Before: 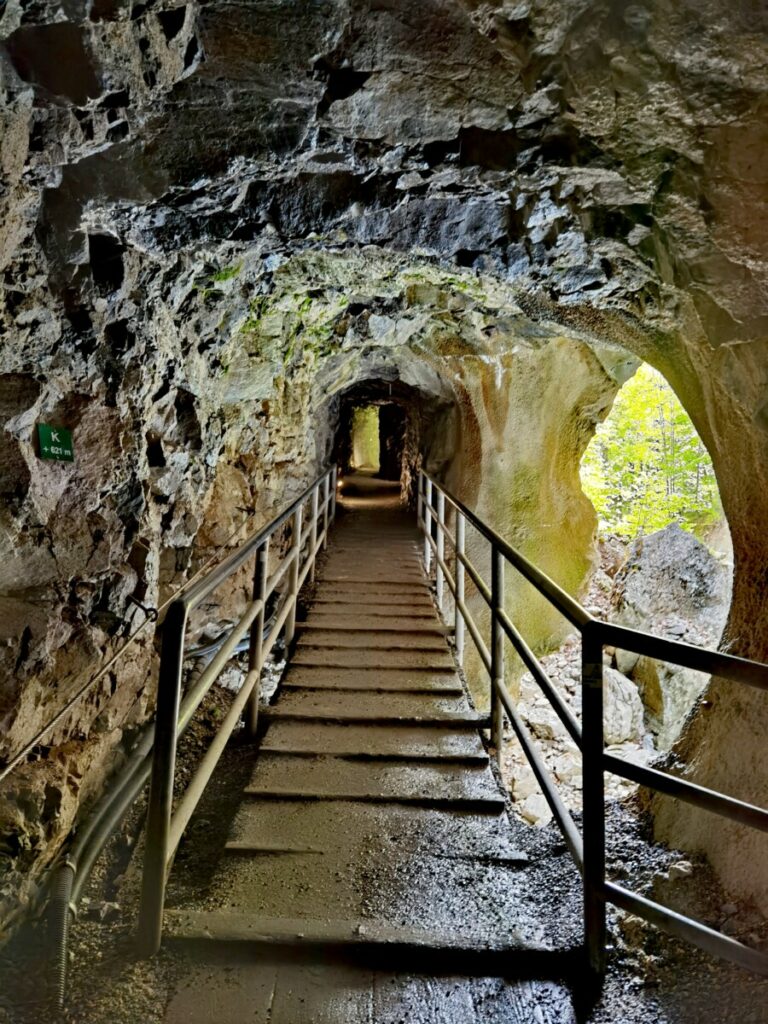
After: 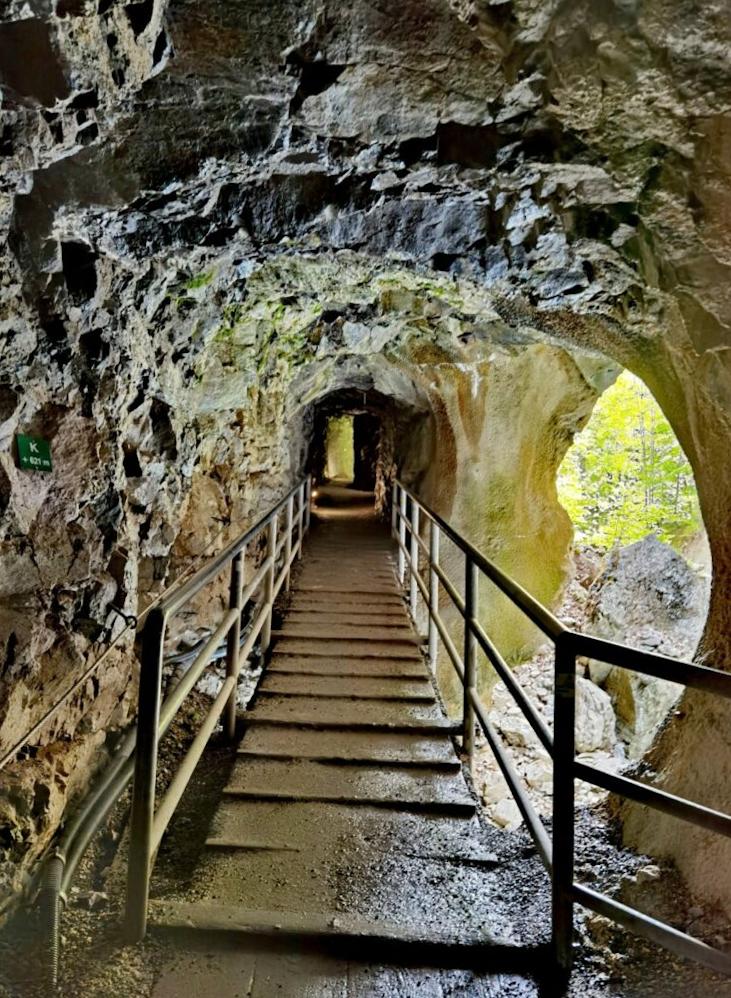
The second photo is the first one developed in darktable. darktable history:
rotate and perspective: rotation 0.074°, lens shift (vertical) 0.096, lens shift (horizontal) -0.041, crop left 0.043, crop right 0.952, crop top 0.024, crop bottom 0.979
shadows and highlights: soften with gaussian
